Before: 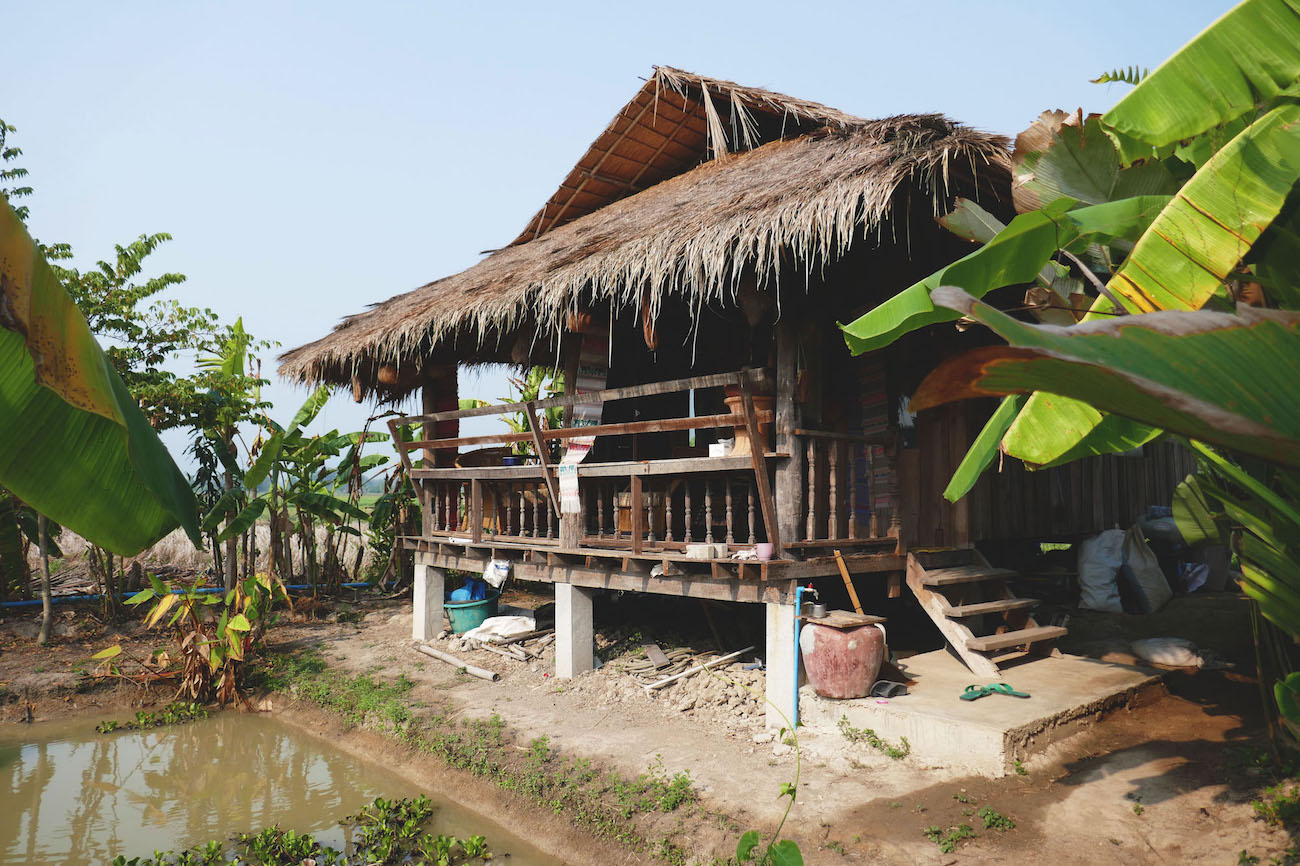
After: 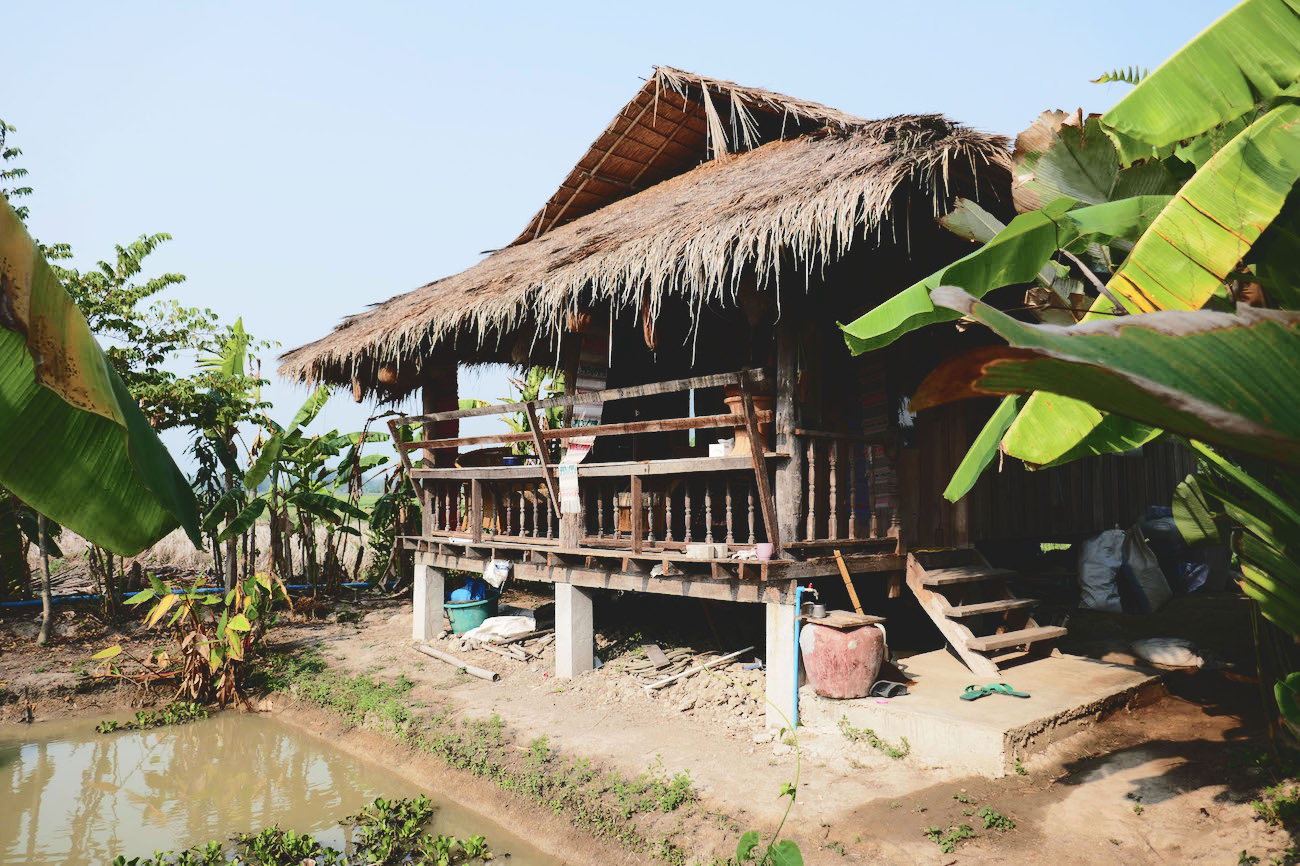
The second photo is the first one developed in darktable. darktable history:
tone curve: curves: ch0 [(0, 0) (0.003, 0.117) (0.011, 0.115) (0.025, 0.116) (0.044, 0.116) (0.069, 0.112) (0.1, 0.113) (0.136, 0.127) (0.177, 0.148) (0.224, 0.191) (0.277, 0.249) (0.335, 0.363) (0.399, 0.479) (0.468, 0.589) (0.543, 0.664) (0.623, 0.733) (0.709, 0.799) (0.801, 0.852) (0.898, 0.914) (1, 1)], color space Lab, independent channels, preserve colors none
